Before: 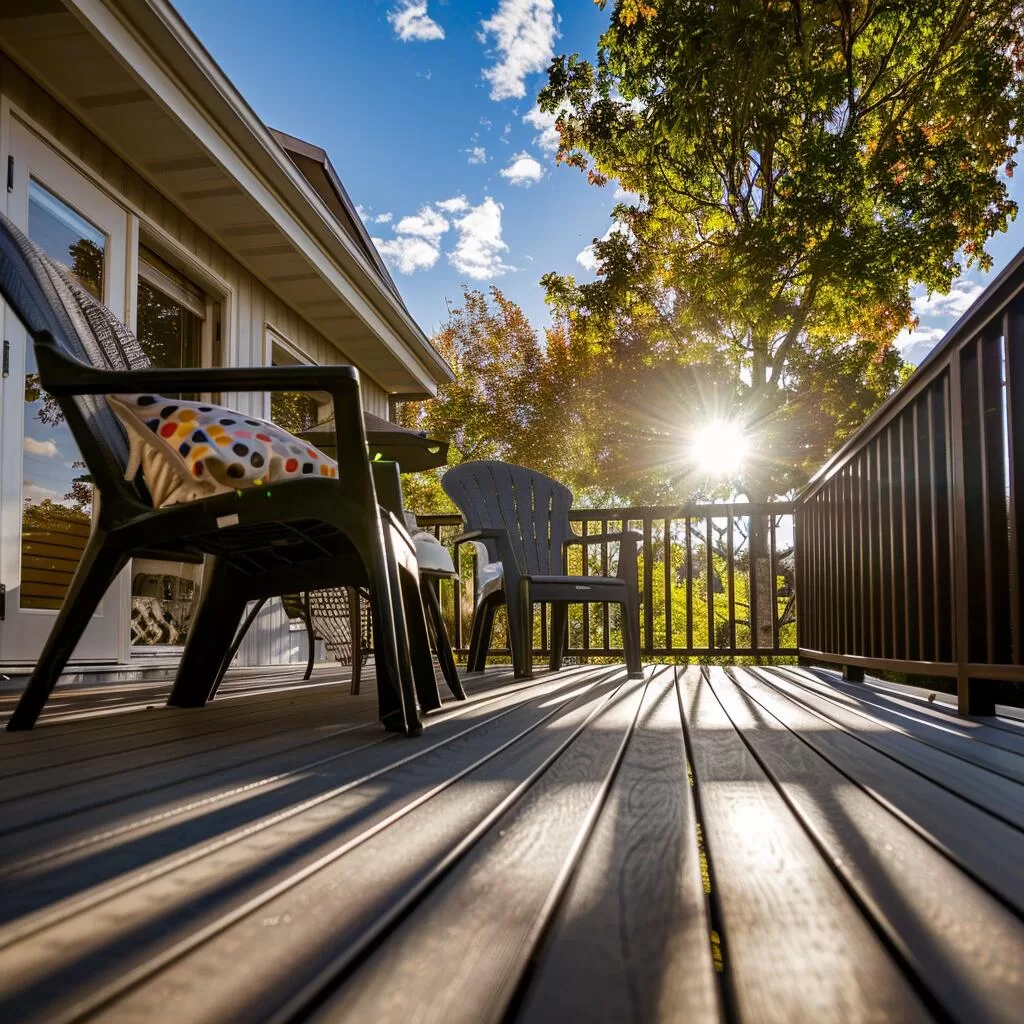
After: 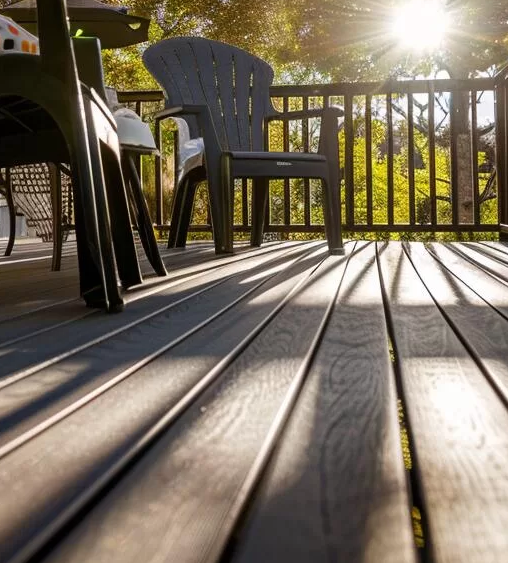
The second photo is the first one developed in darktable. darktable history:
crop: left 29.279%, top 41.463%, right 21.053%, bottom 3.499%
